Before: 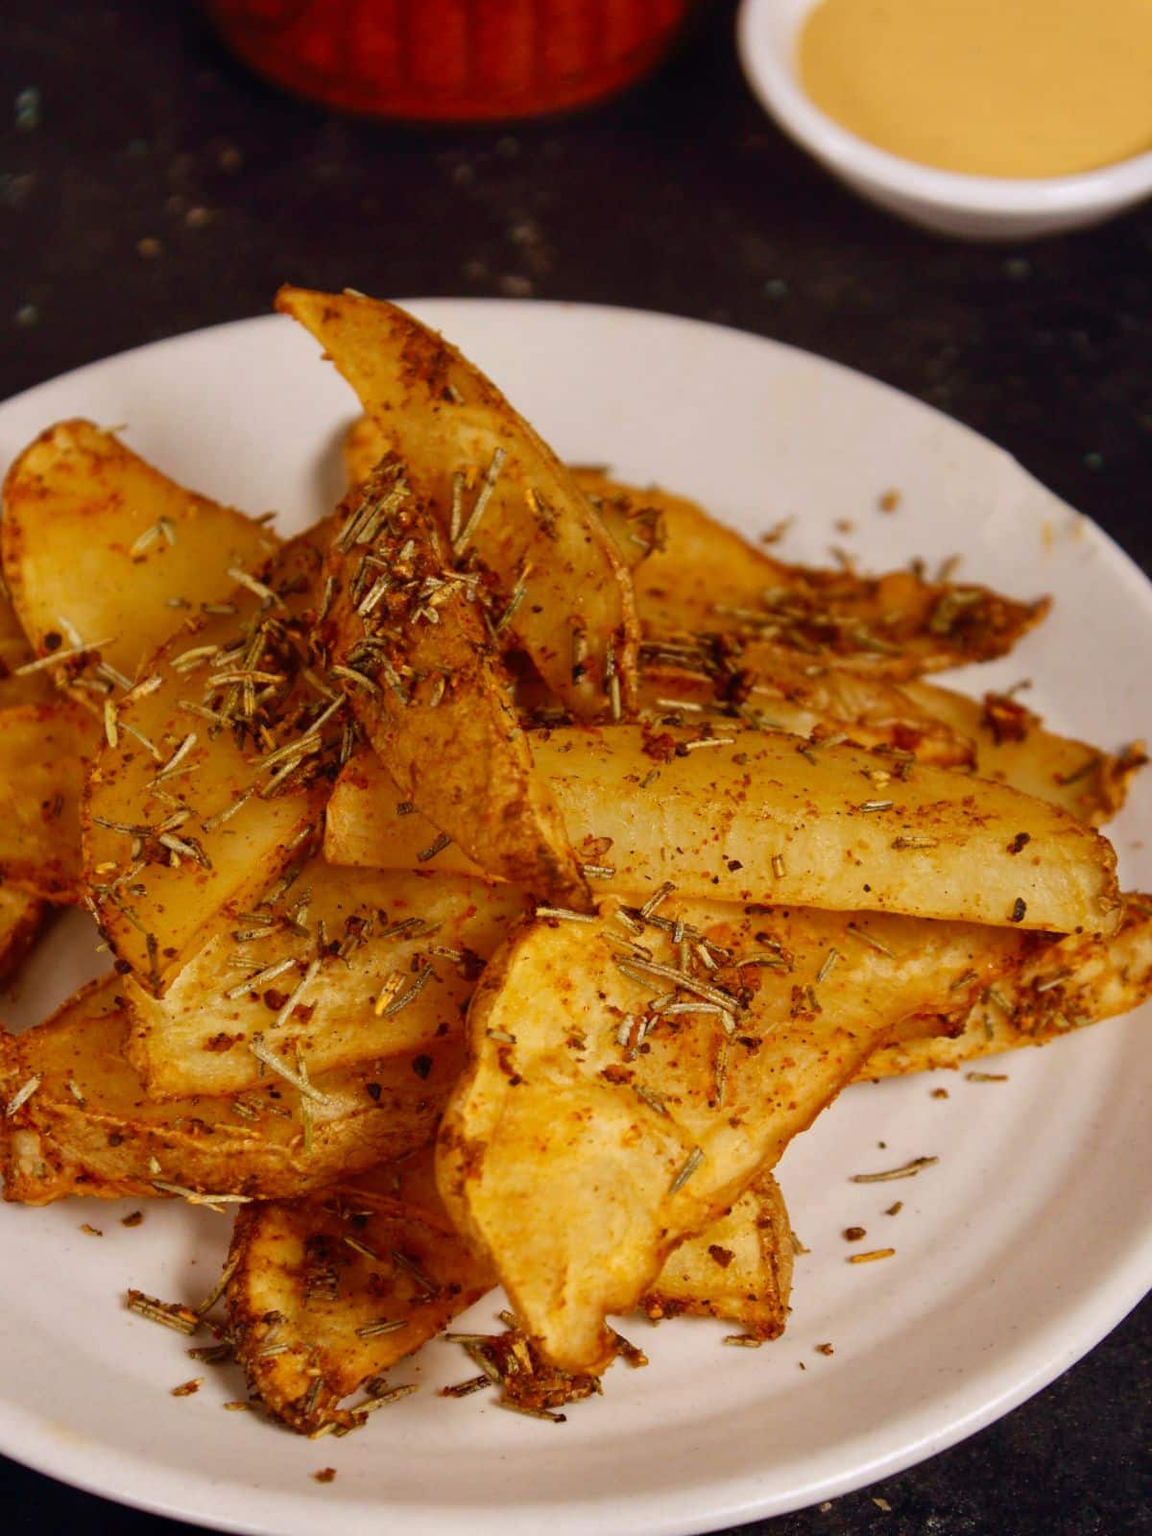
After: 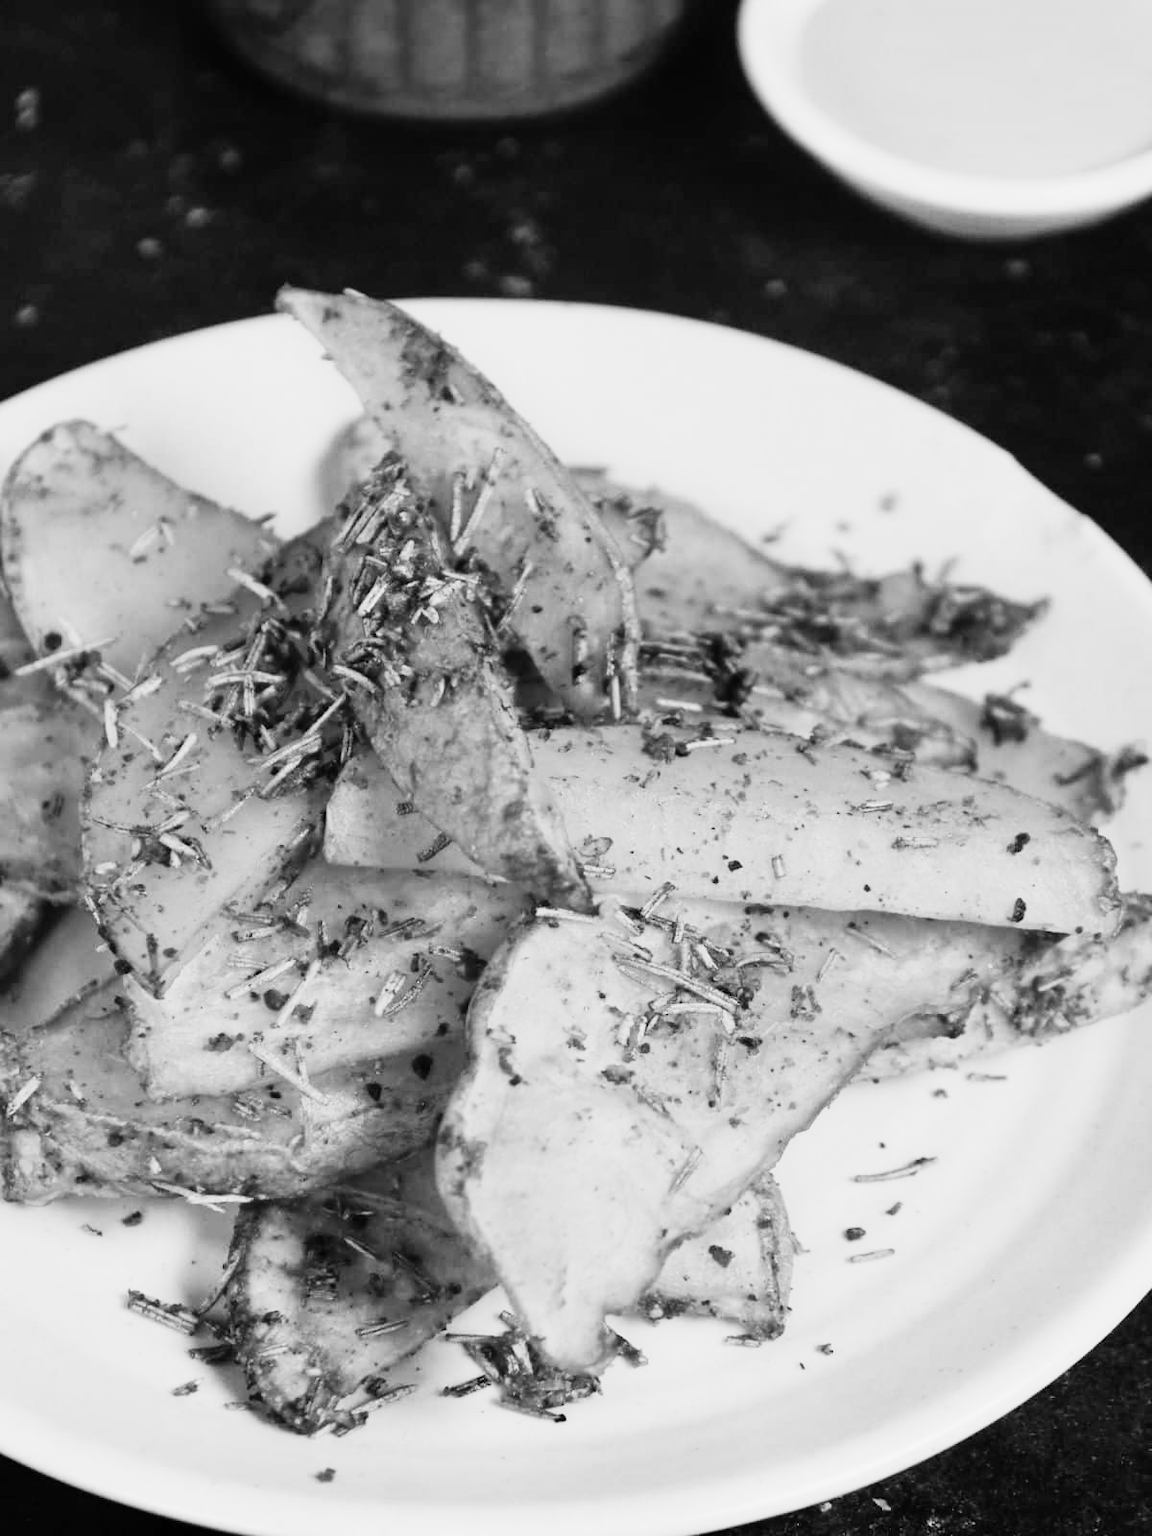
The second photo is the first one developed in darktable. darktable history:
color balance rgb: contrast -30%
monochrome: on, module defaults
rgb curve: curves: ch0 [(0, 0) (0.21, 0.15) (0.24, 0.21) (0.5, 0.75) (0.75, 0.96) (0.89, 0.99) (1, 1)]; ch1 [(0, 0.02) (0.21, 0.13) (0.25, 0.2) (0.5, 0.67) (0.75, 0.9) (0.89, 0.97) (1, 1)]; ch2 [(0, 0.02) (0.21, 0.13) (0.25, 0.2) (0.5, 0.67) (0.75, 0.9) (0.89, 0.97) (1, 1)], compensate middle gray true
